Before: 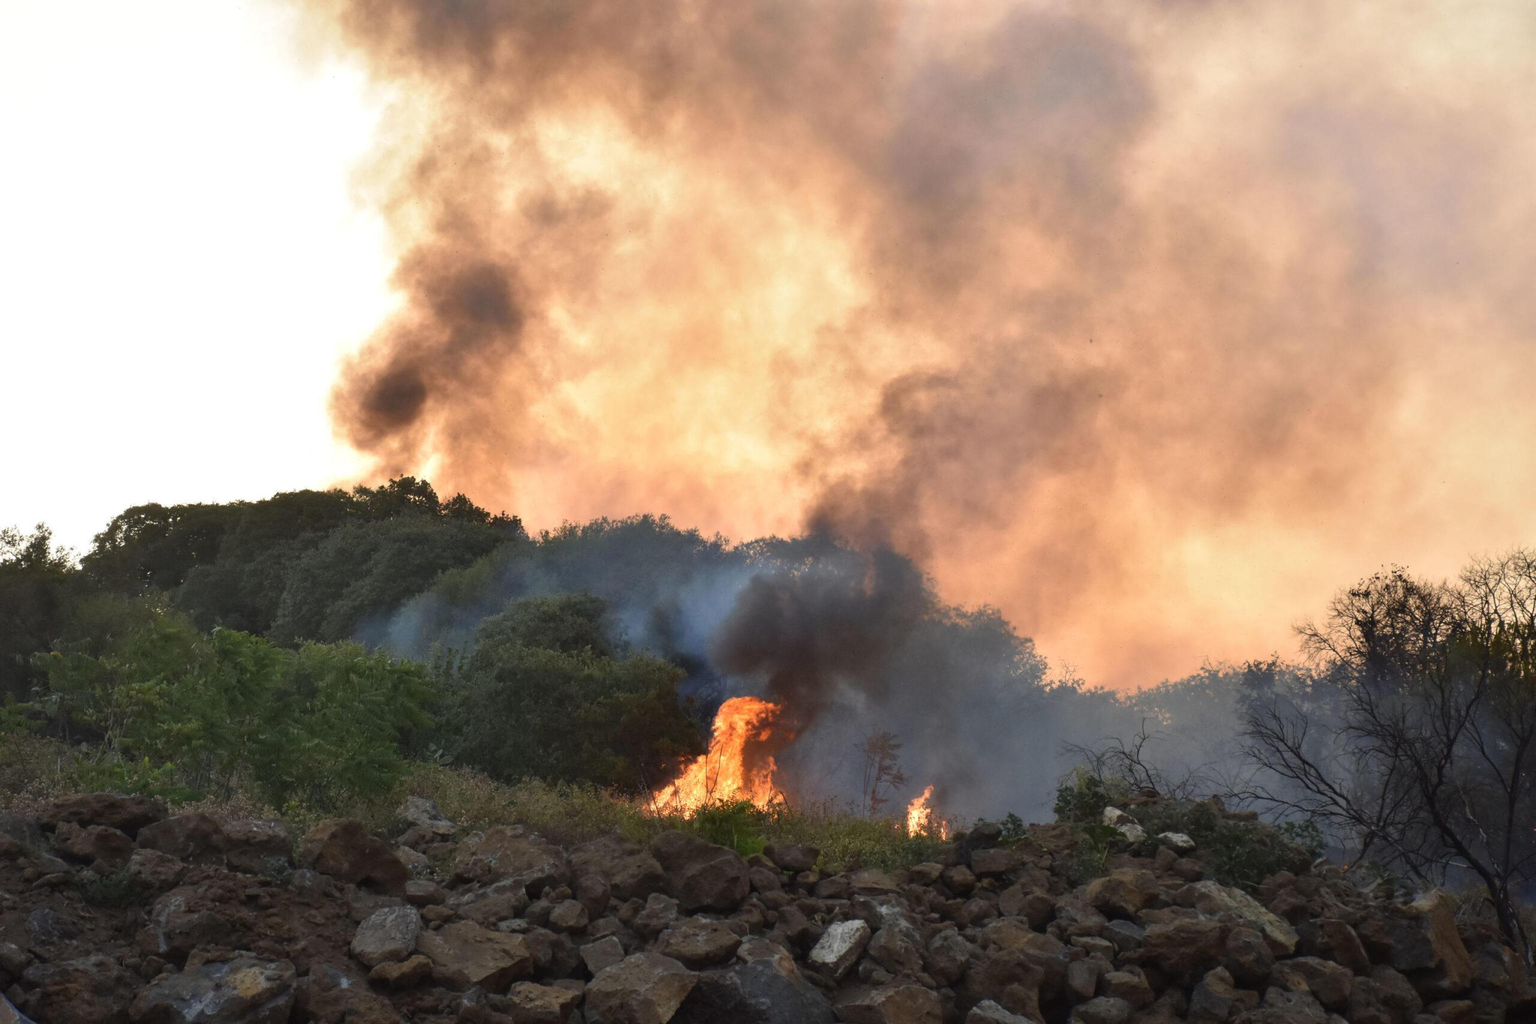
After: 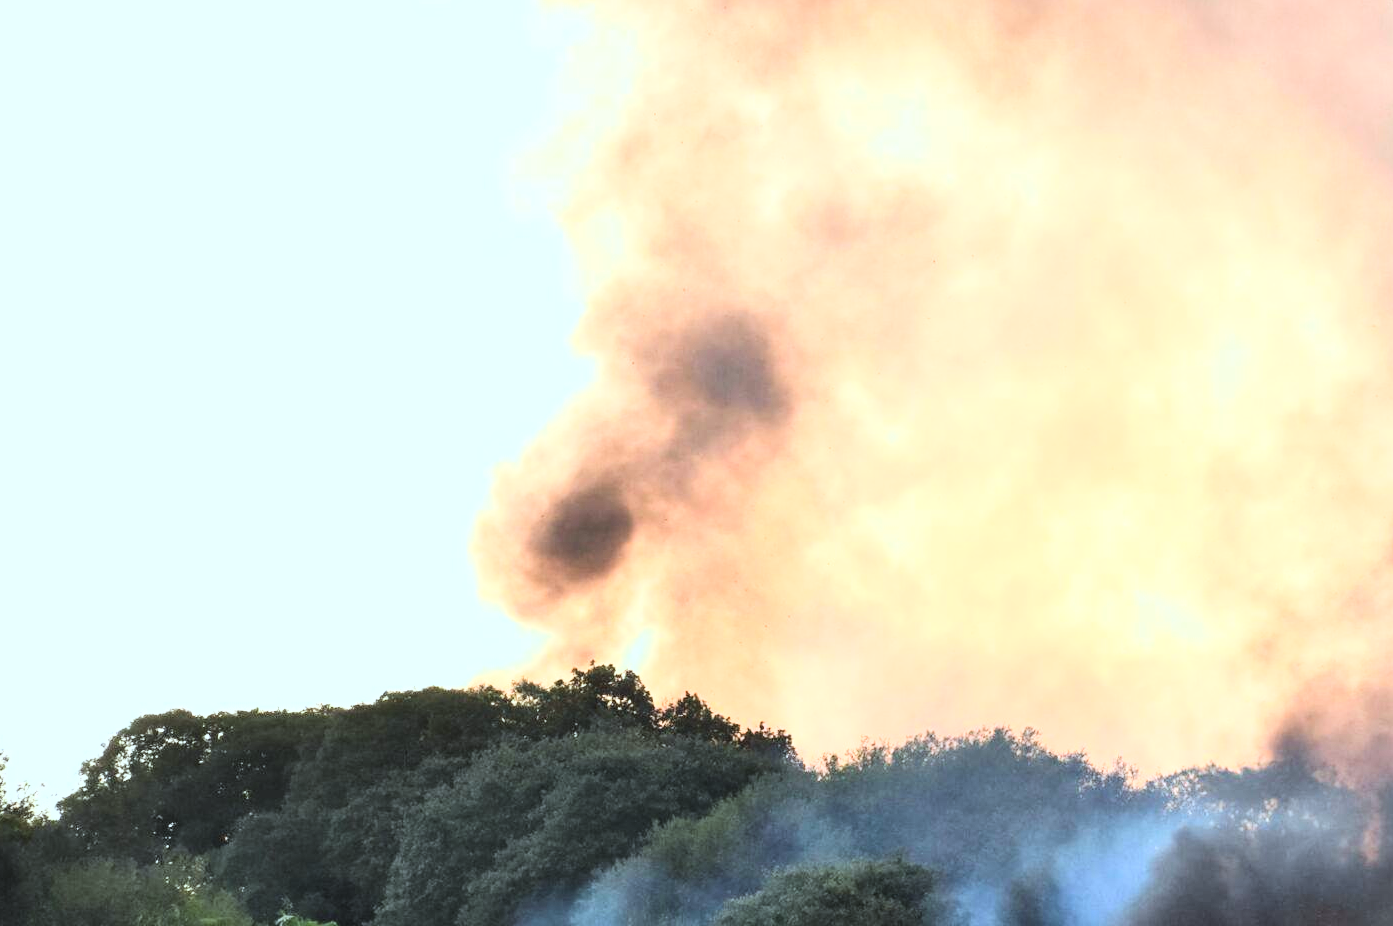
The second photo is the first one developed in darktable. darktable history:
base curve: curves: ch0 [(0, 0) (0.007, 0.004) (0.027, 0.03) (0.046, 0.07) (0.207, 0.54) (0.442, 0.872) (0.673, 0.972) (1, 1)]
crop and rotate: left 3.027%, top 7.627%, right 42.531%, bottom 38.079%
color calibration: illuminant F (fluorescent), F source F9 (Cool White Deluxe 4150 K) – high CRI, x 0.374, y 0.373, temperature 4156.16 K
